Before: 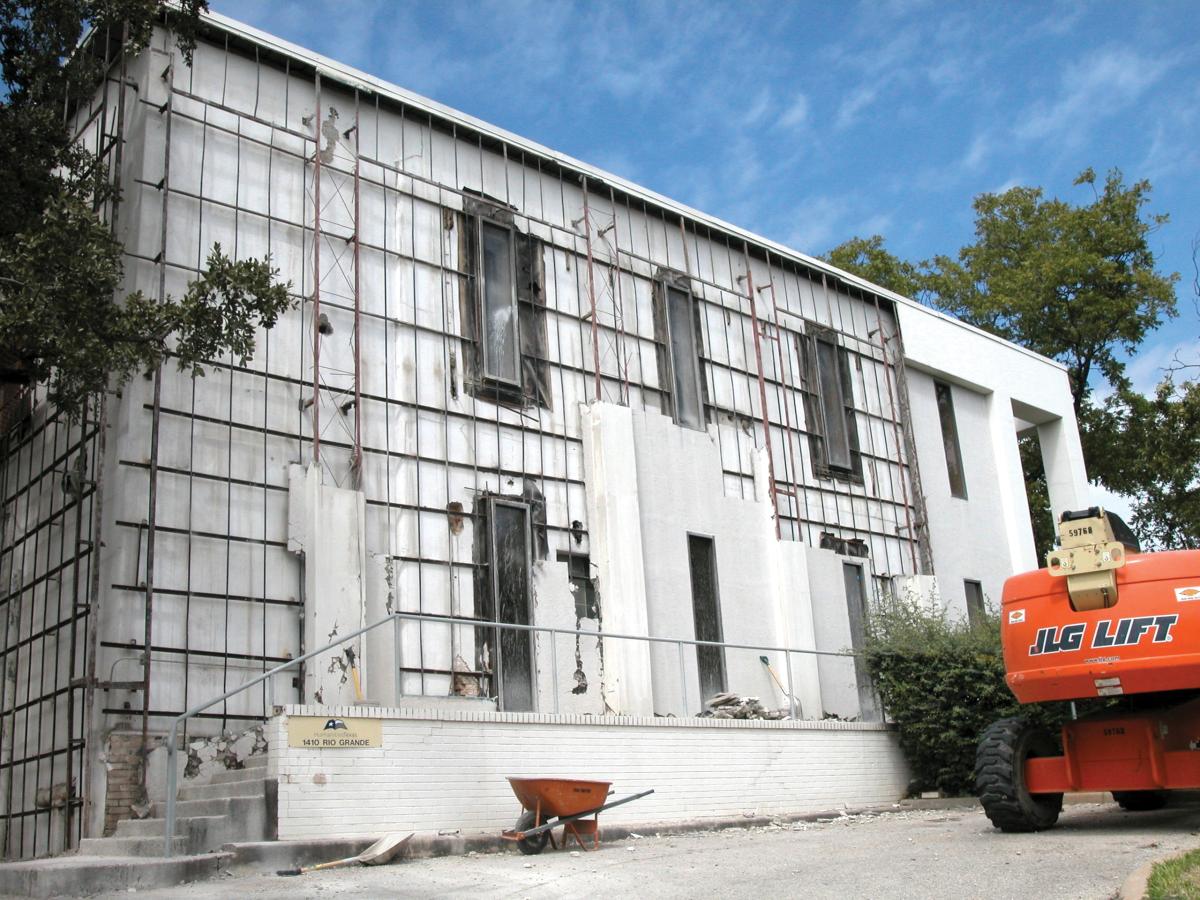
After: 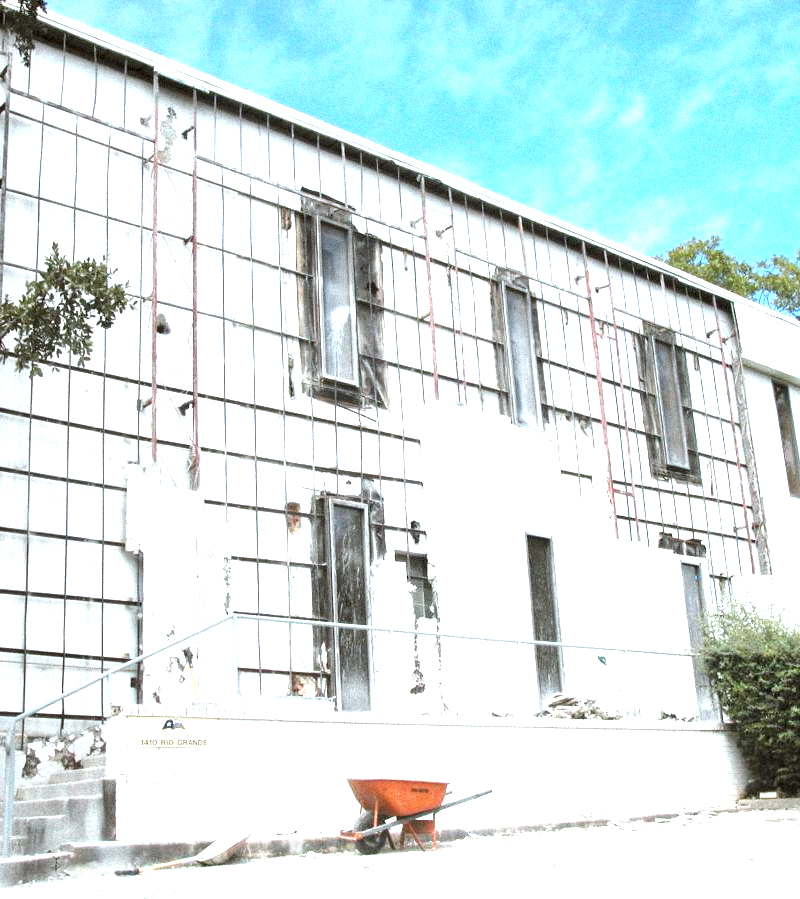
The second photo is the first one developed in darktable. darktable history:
color correction: highlights a* -3.28, highlights b* -6.24, shadows a* 3.1, shadows b* 5.19
grain: mid-tones bias 0%
exposure: black level correction 0, exposure 1.6 EV, compensate exposure bias true, compensate highlight preservation false
crop and rotate: left 13.537%, right 19.796%
